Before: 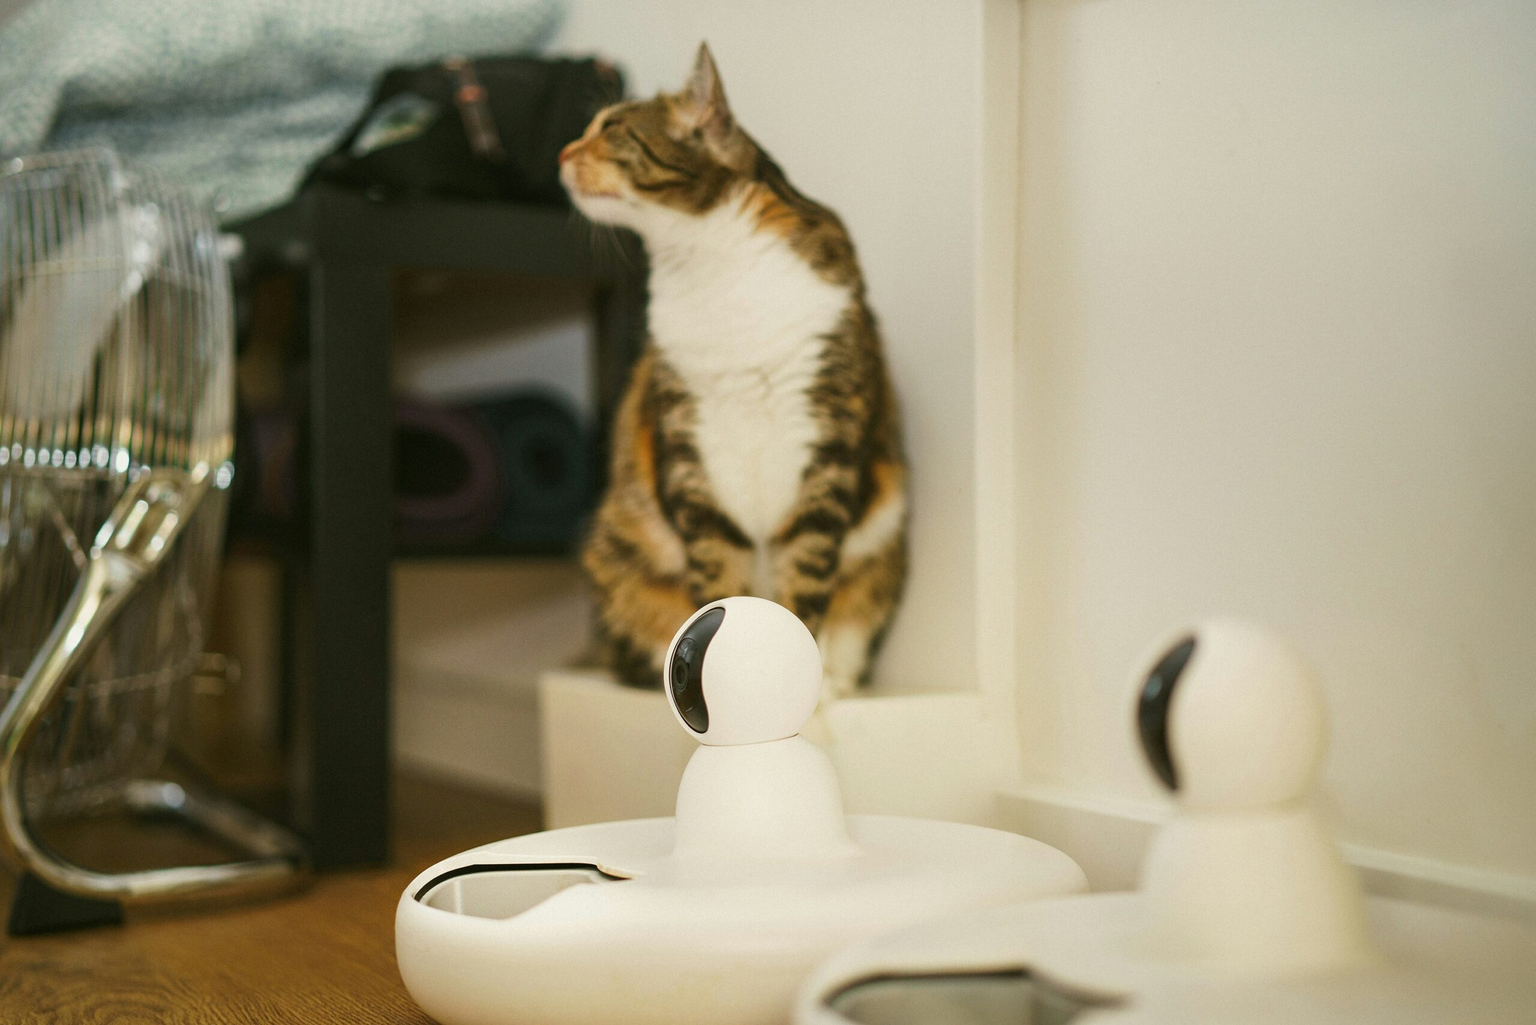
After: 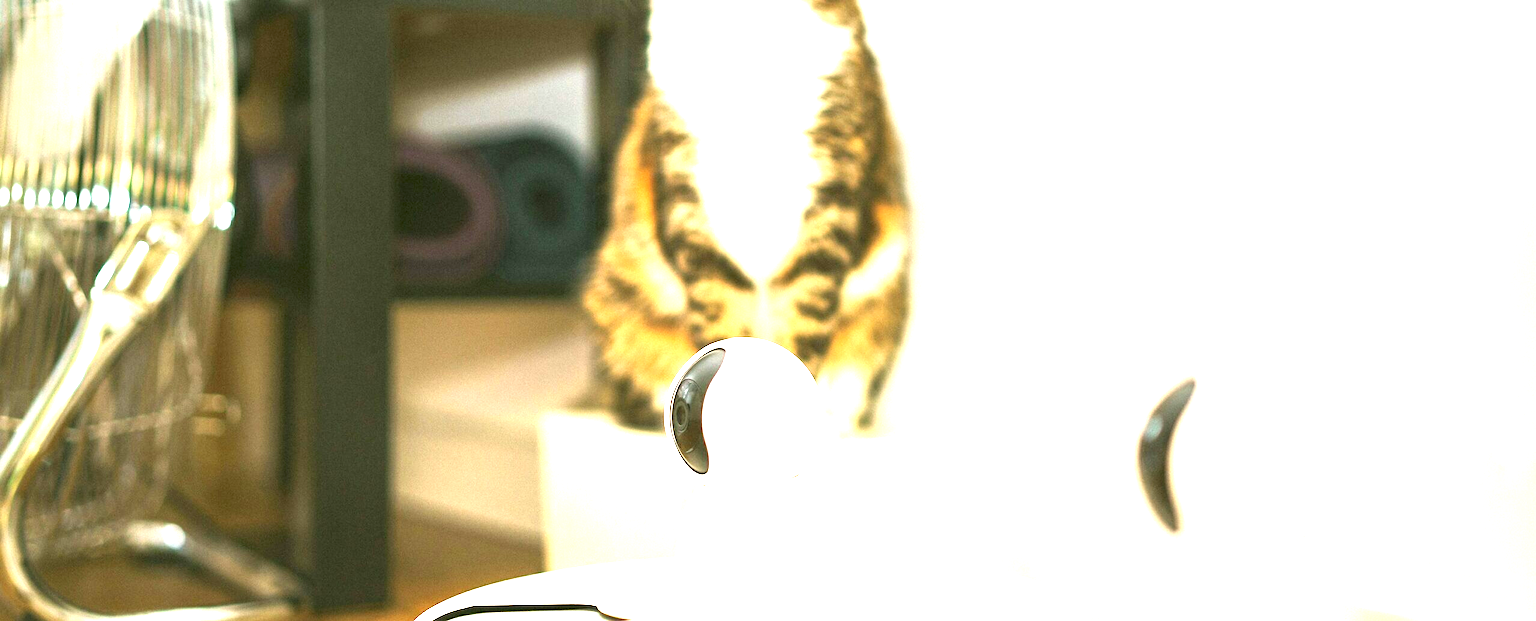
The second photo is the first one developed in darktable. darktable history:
crop and rotate: top 25.357%, bottom 13.942%
exposure: exposure 2.207 EV, compensate highlight preservation false
